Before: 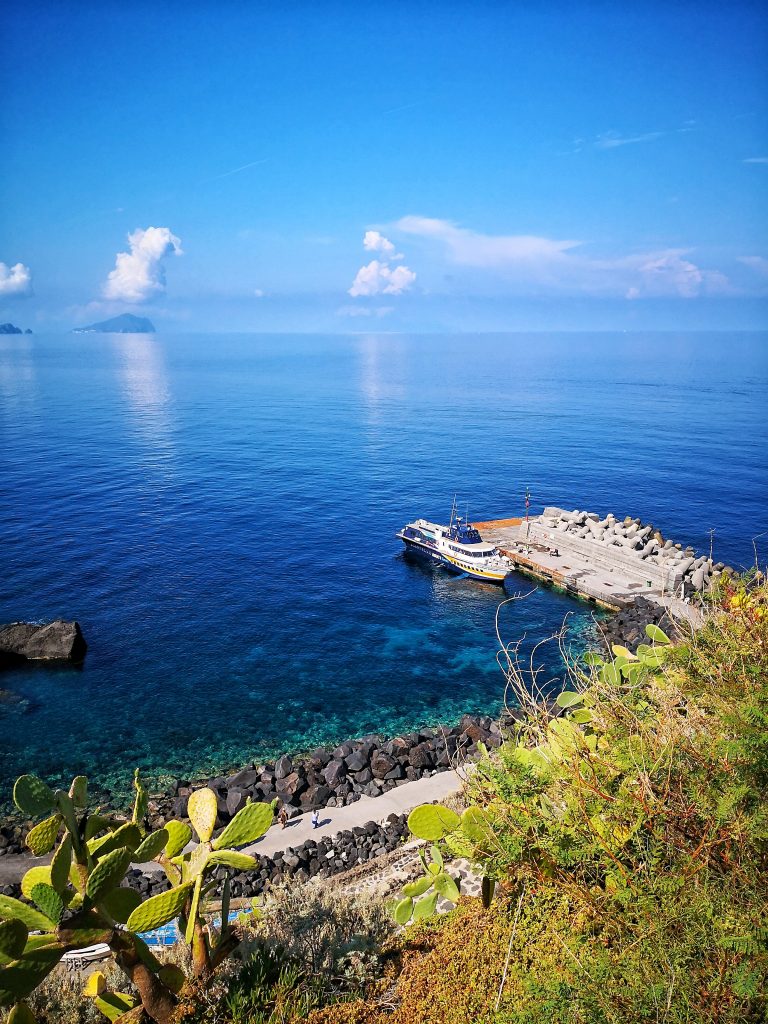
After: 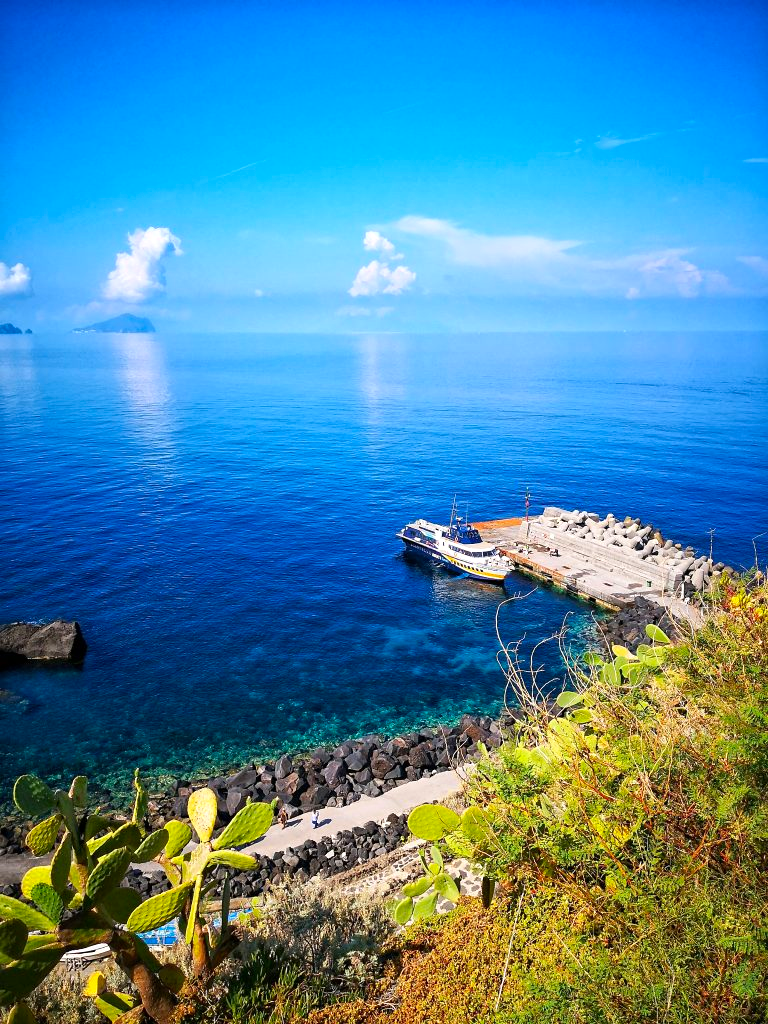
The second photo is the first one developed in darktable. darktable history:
contrast brightness saturation: contrast 0.08, saturation 0.203
exposure: exposure 0.209 EV, compensate exposure bias true, compensate highlight preservation false
